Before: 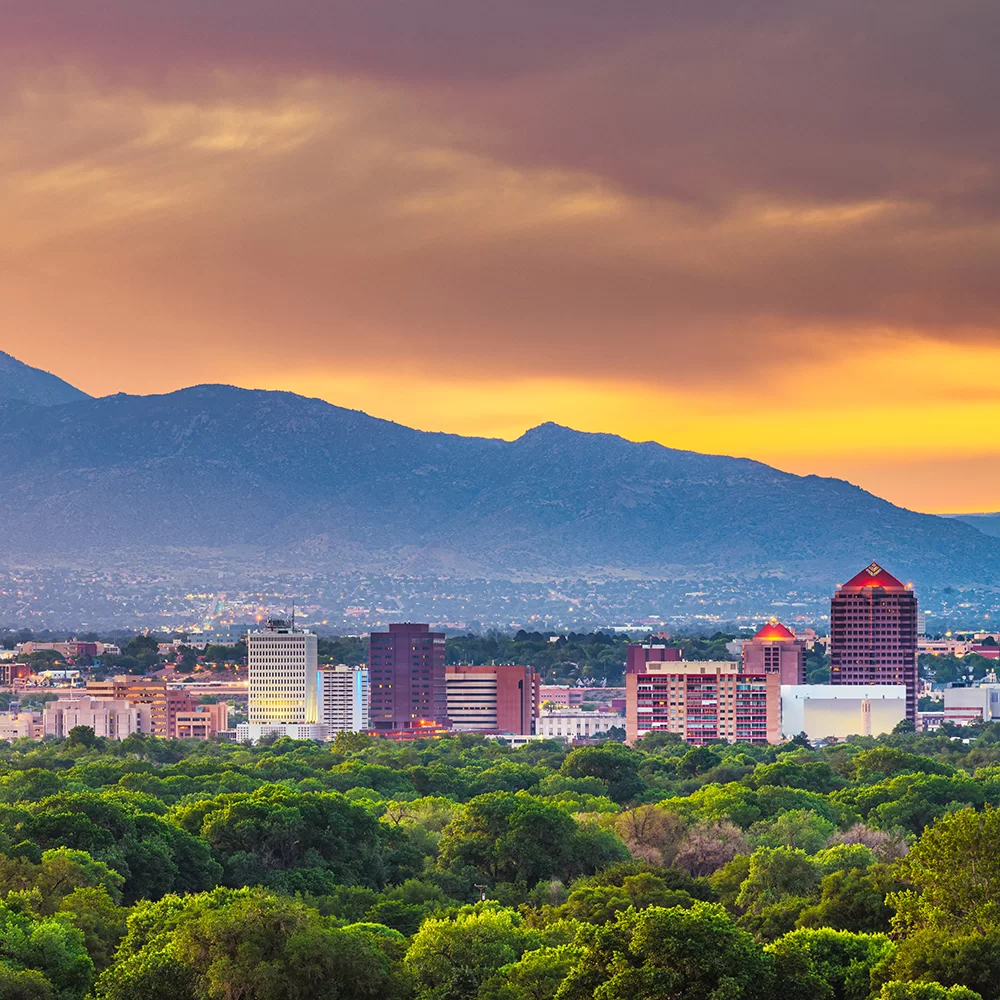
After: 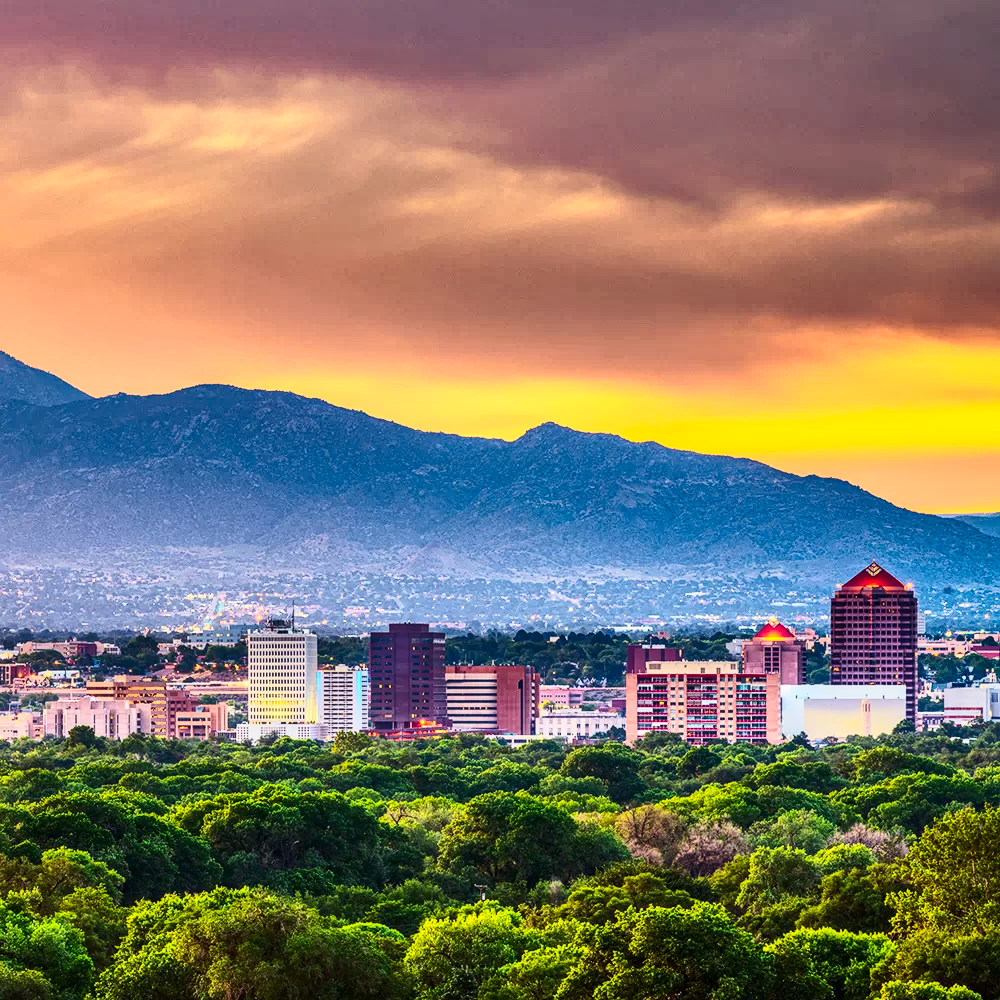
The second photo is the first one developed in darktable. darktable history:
contrast brightness saturation: contrast 0.4, brightness 0.05, saturation 0.25
color balance rgb: global vibrance 10%
local contrast: on, module defaults
shadows and highlights: shadows 43.71, white point adjustment -1.46, soften with gaussian
